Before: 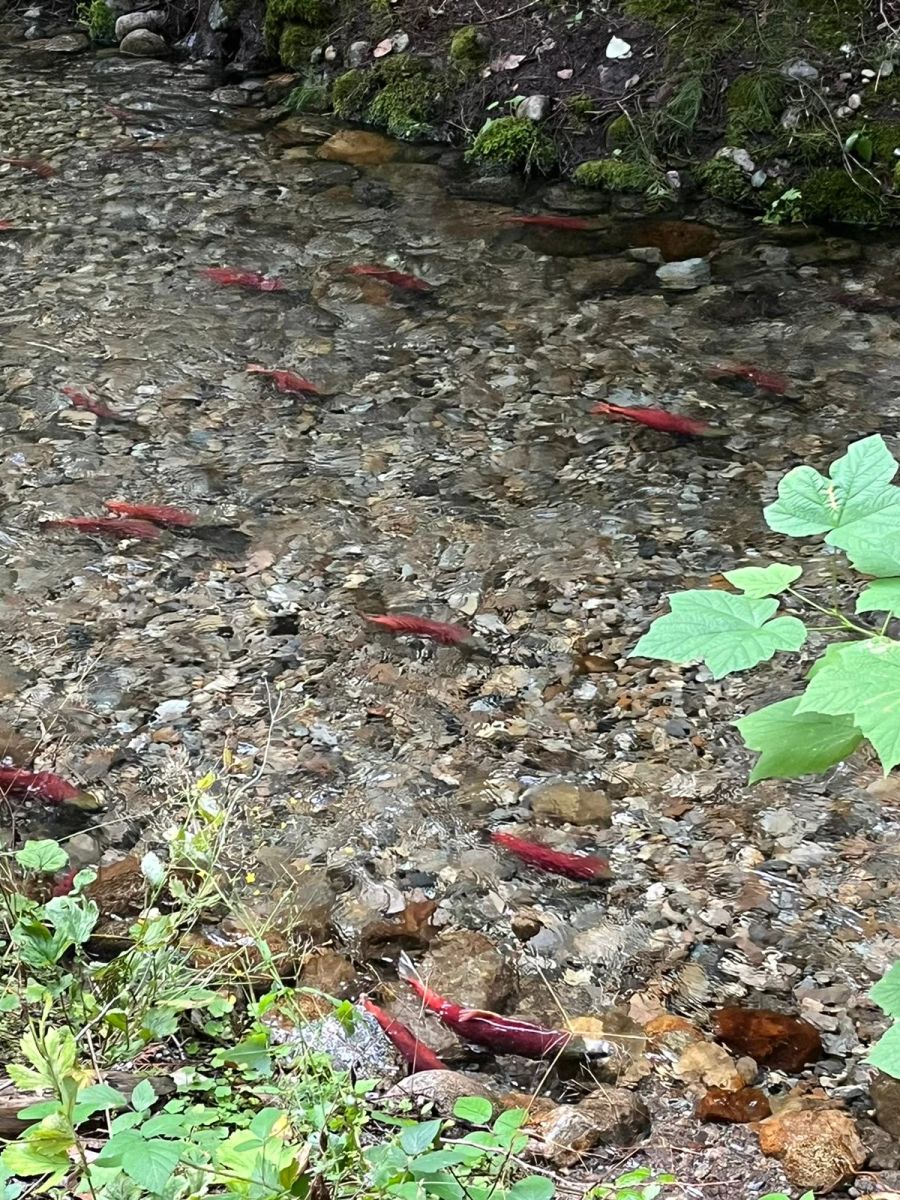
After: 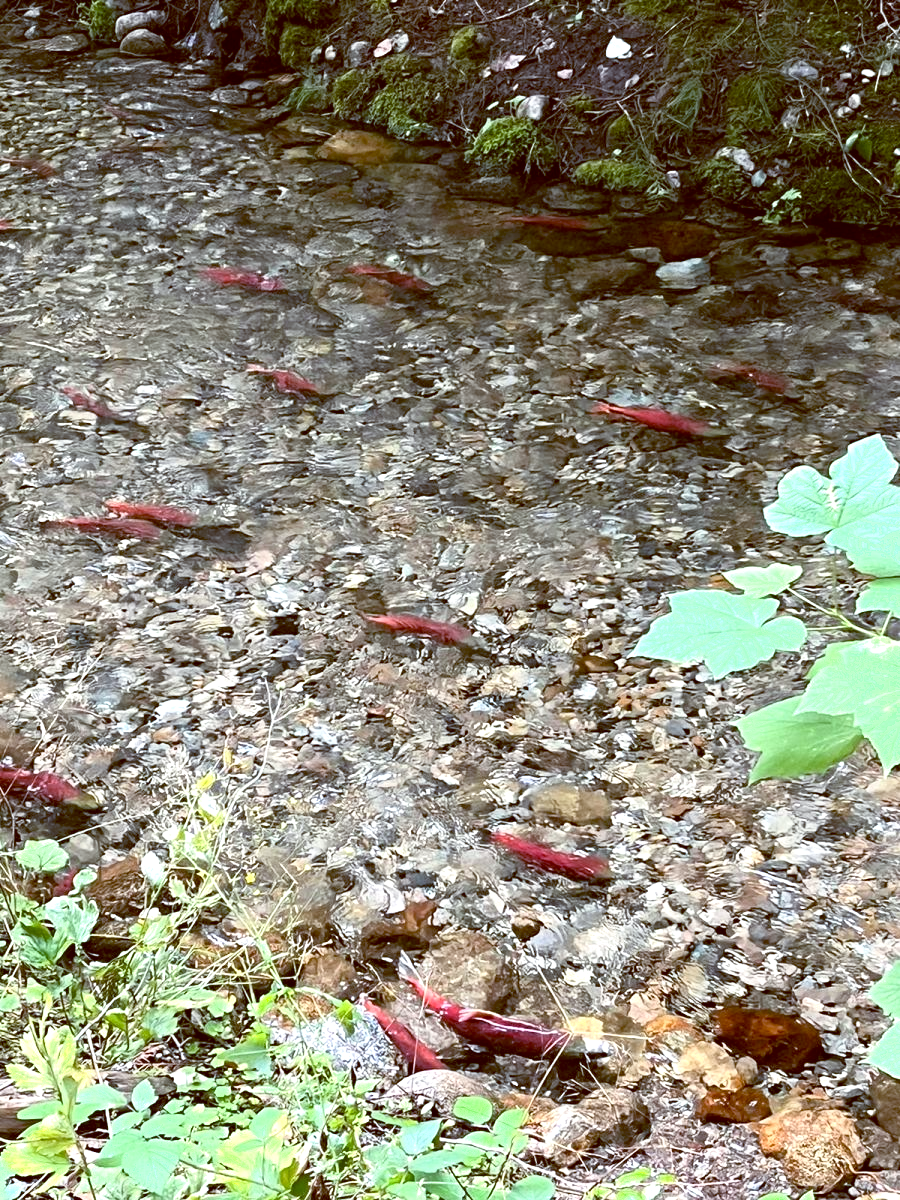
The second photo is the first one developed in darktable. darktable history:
shadows and highlights: shadows 0, highlights 40
exposure: black level correction 0.001, exposure 0.5 EV, compensate exposure bias true, compensate highlight preservation false
color balance: lift [1, 1.015, 1.004, 0.985], gamma [1, 0.958, 0.971, 1.042], gain [1, 0.956, 0.977, 1.044]
